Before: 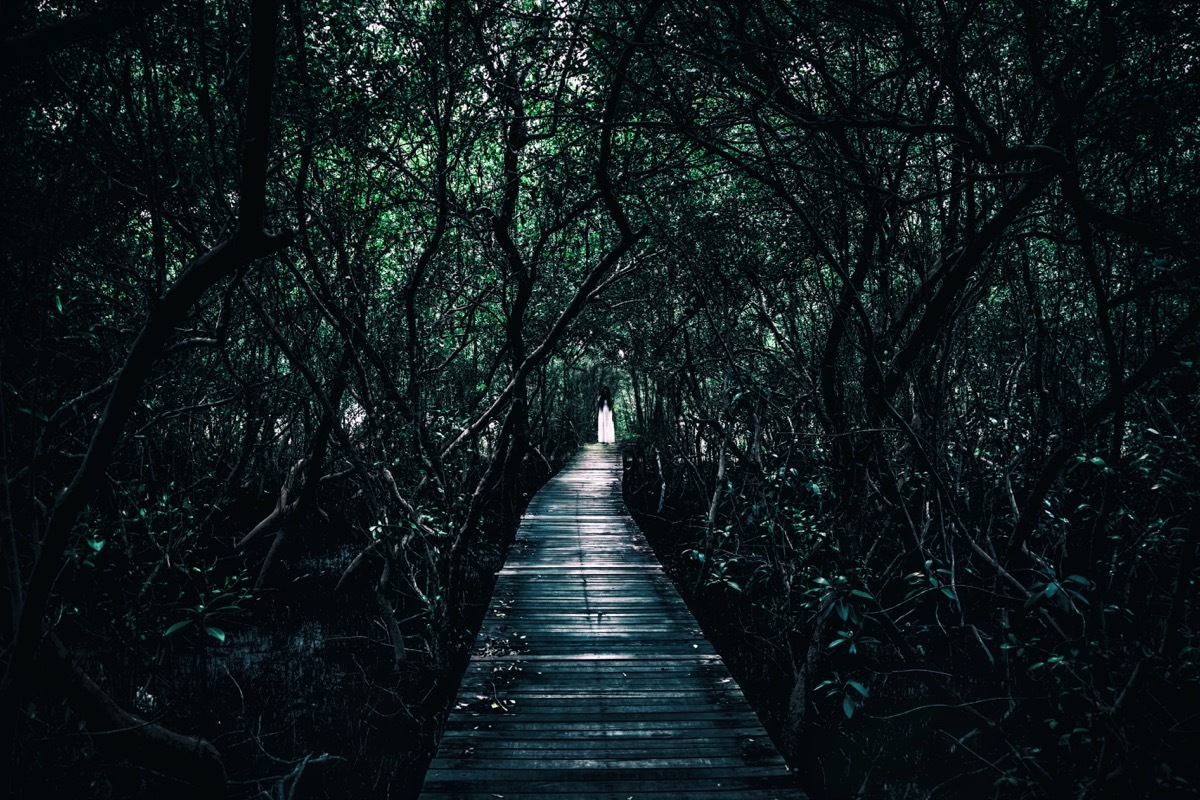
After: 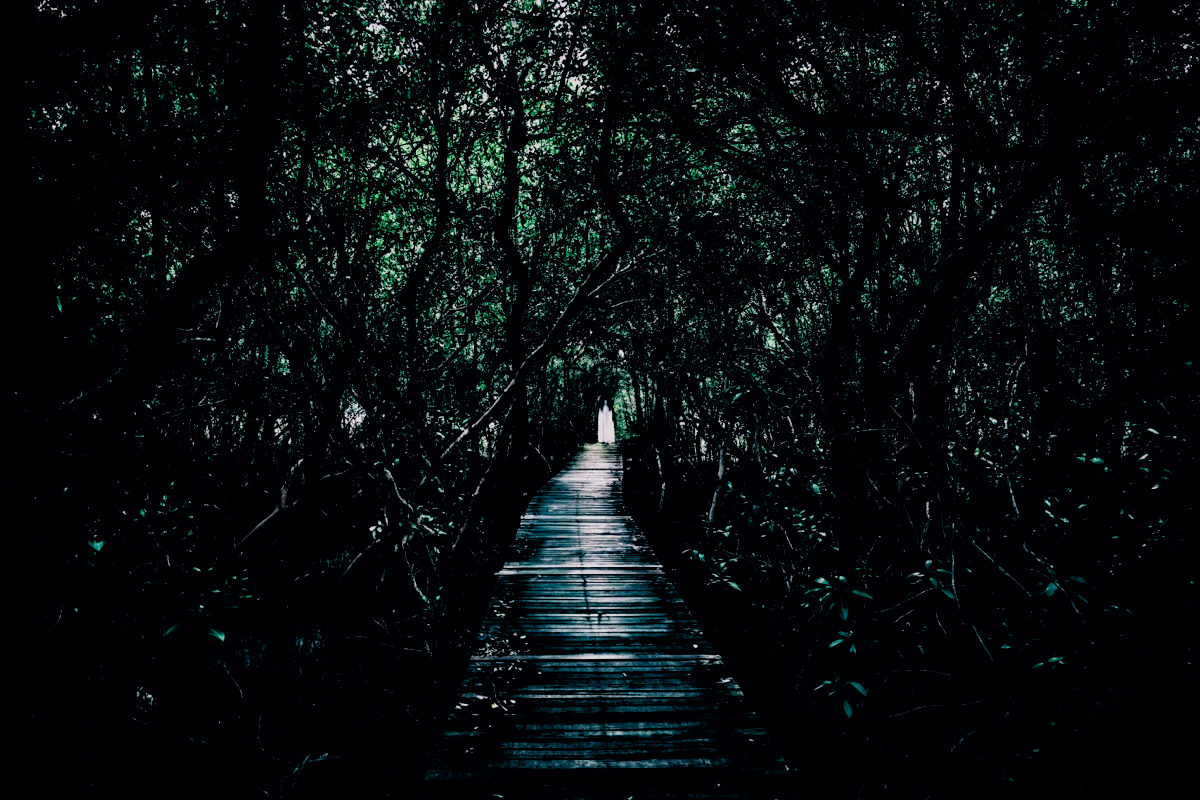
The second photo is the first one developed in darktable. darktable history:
exposure: black level correction 0.016, exposure -0.009 EV, compensate highlight preservation false
color balance rgb: perceptual saturation grading › global saturation 20%, perceptual saturation grading › highlights -25%, perceptual saturation grading › shadows 25%
filmic rgb: threshold 3 EV, hardness 4.17, latitude 50%, contrast 1.1, preserve chrominance max RGB, color science v6 (2022), contrast in shadows safe, contrast in highlights safe, enable highlight reconstruction true
